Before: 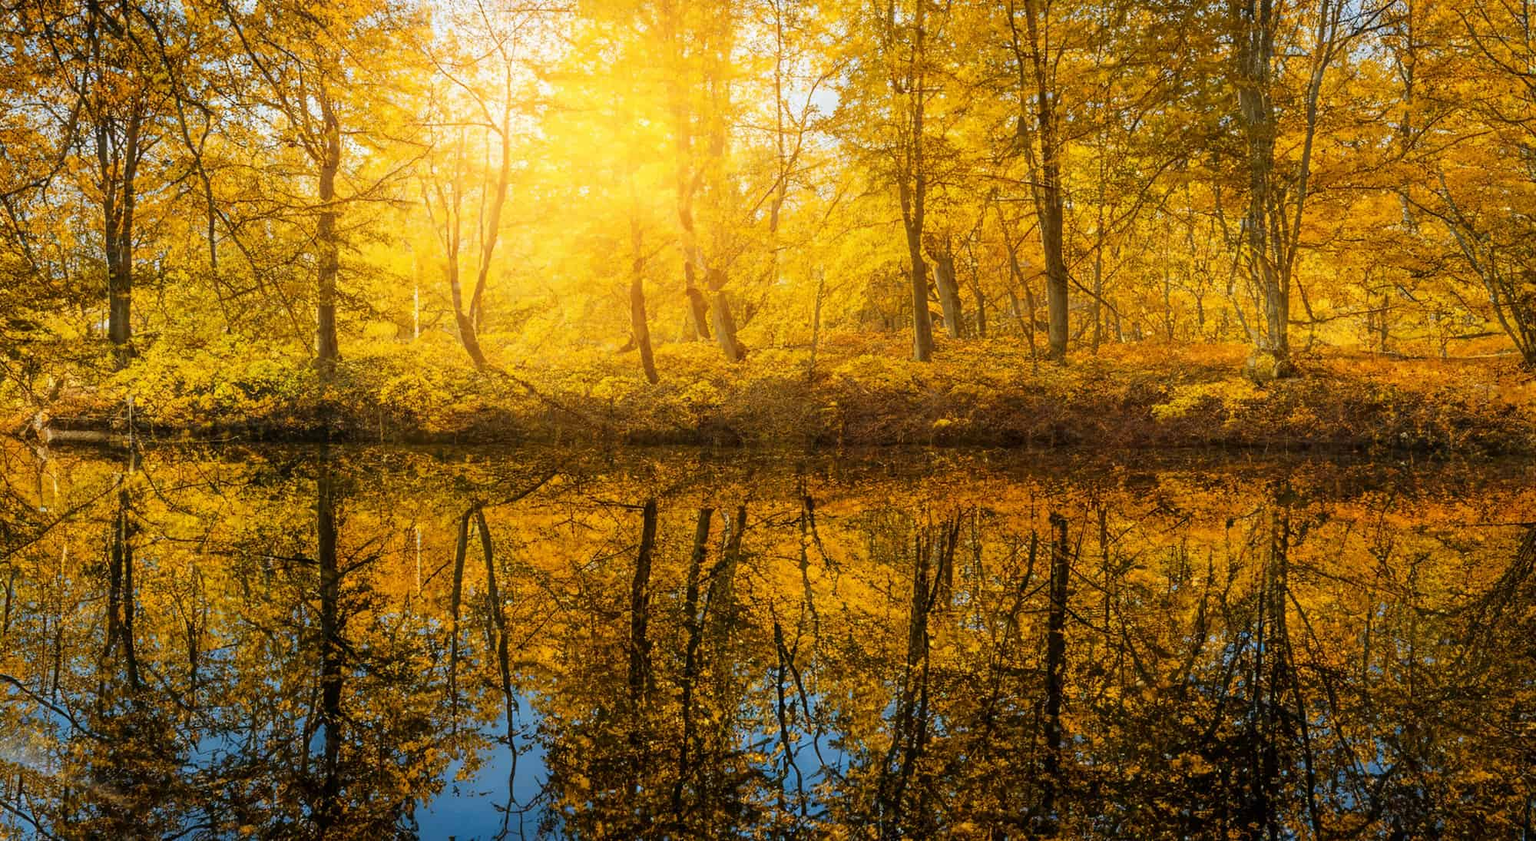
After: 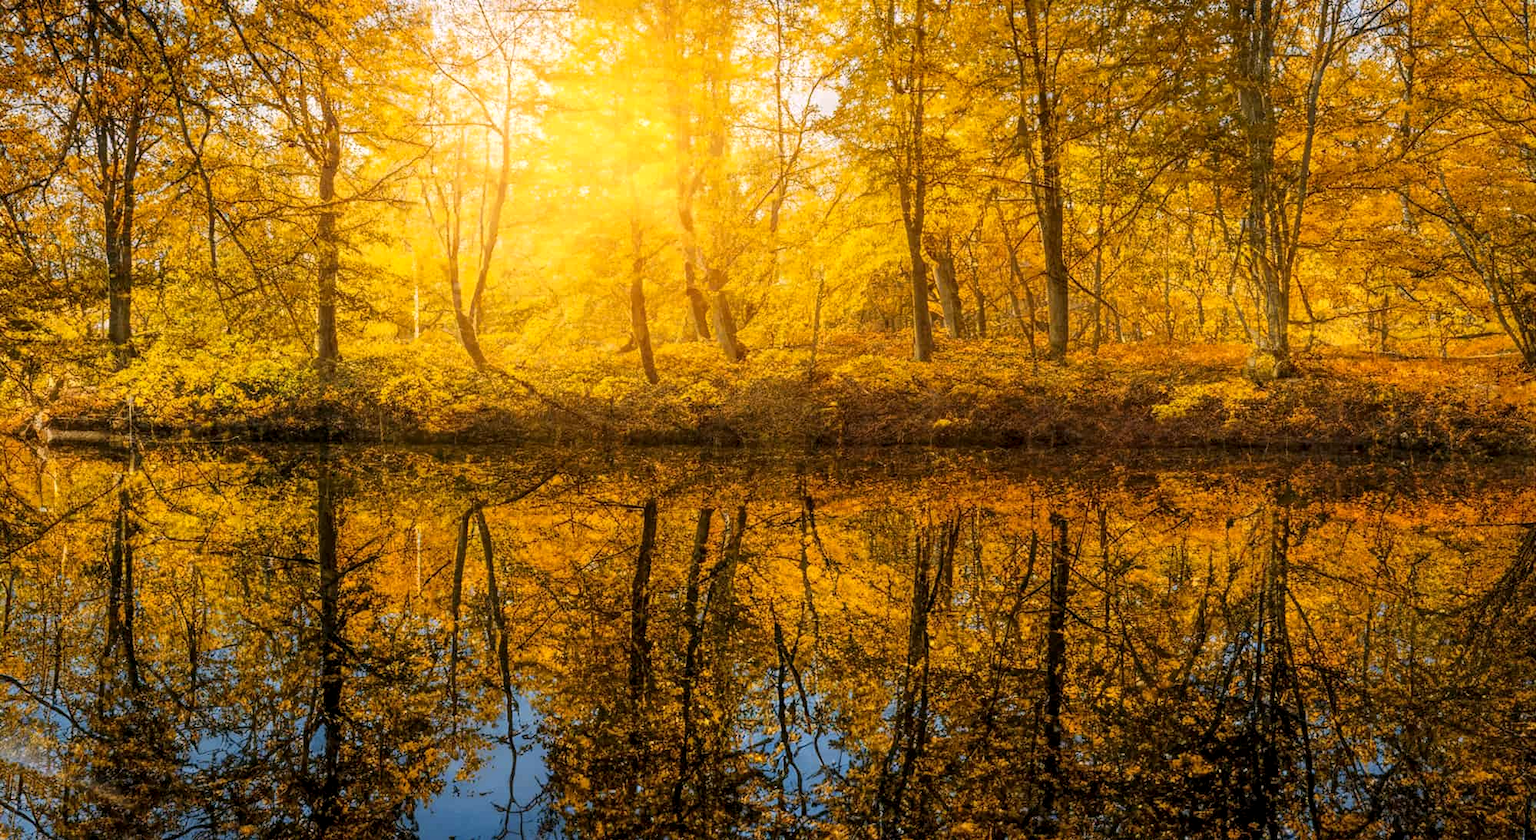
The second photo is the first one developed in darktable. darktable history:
local contrast: highlights 100%, shadows 100%, detail 131%, midtone range 0.2
color correction: highlights a* 5.81, highlights b* 4.84
